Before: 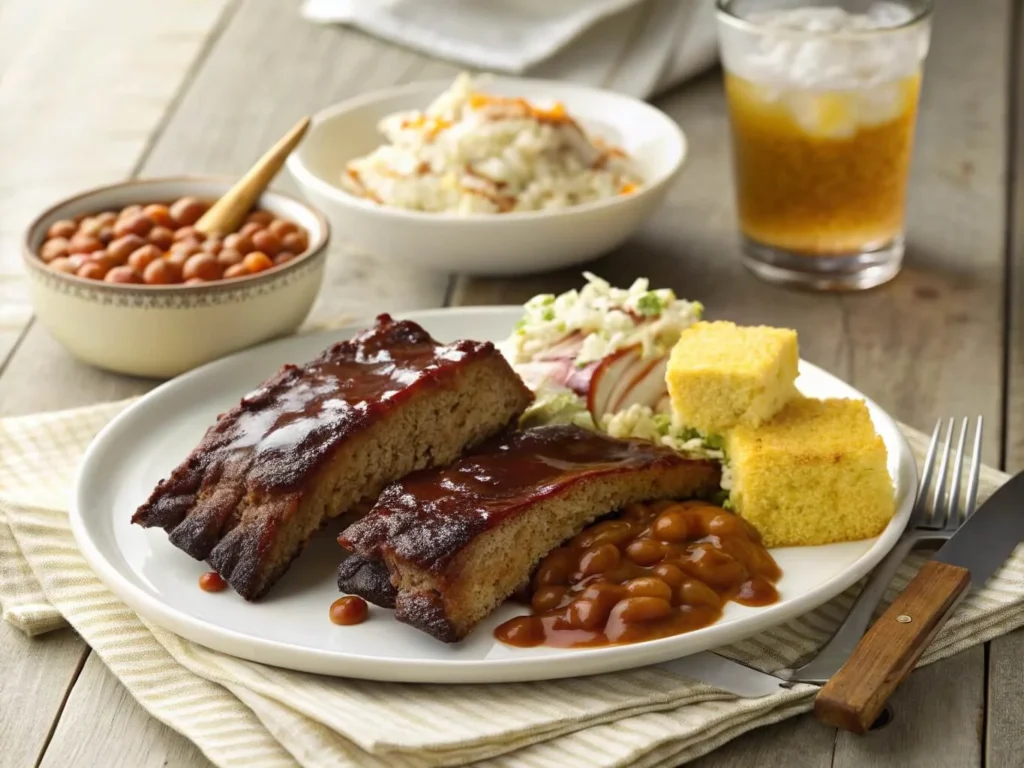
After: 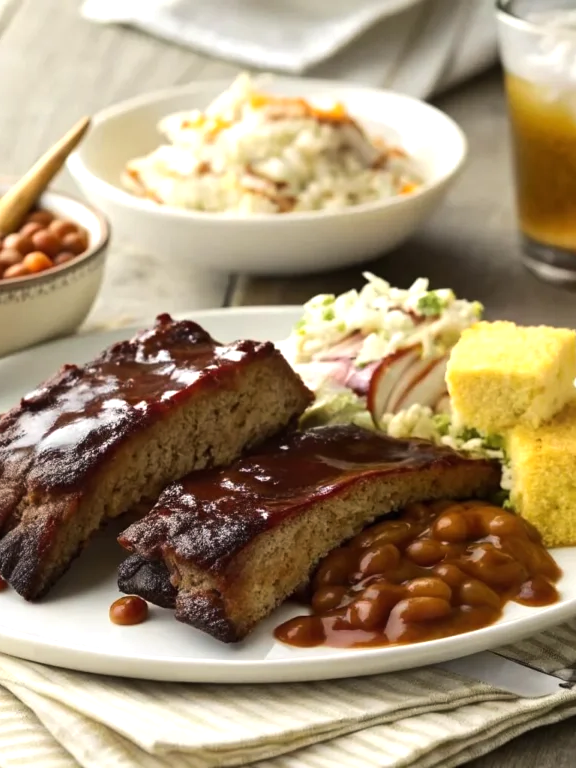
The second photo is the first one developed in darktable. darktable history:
crop: left 21.496%, right 22.254%
tone equalizer: -8 EV -0.417 EV, -7 EV -0.389 EV, -6 EV -0.333 EV, -5 EV -0.222 EV, -3 EV 0.222 EV, -2 EV 0.333 EV, -1 EV 0.389 EV, +0 EV 0.417 EV, edges refinement/feathering 500, mask exposure compensation -1.57 EV, preserve details no
